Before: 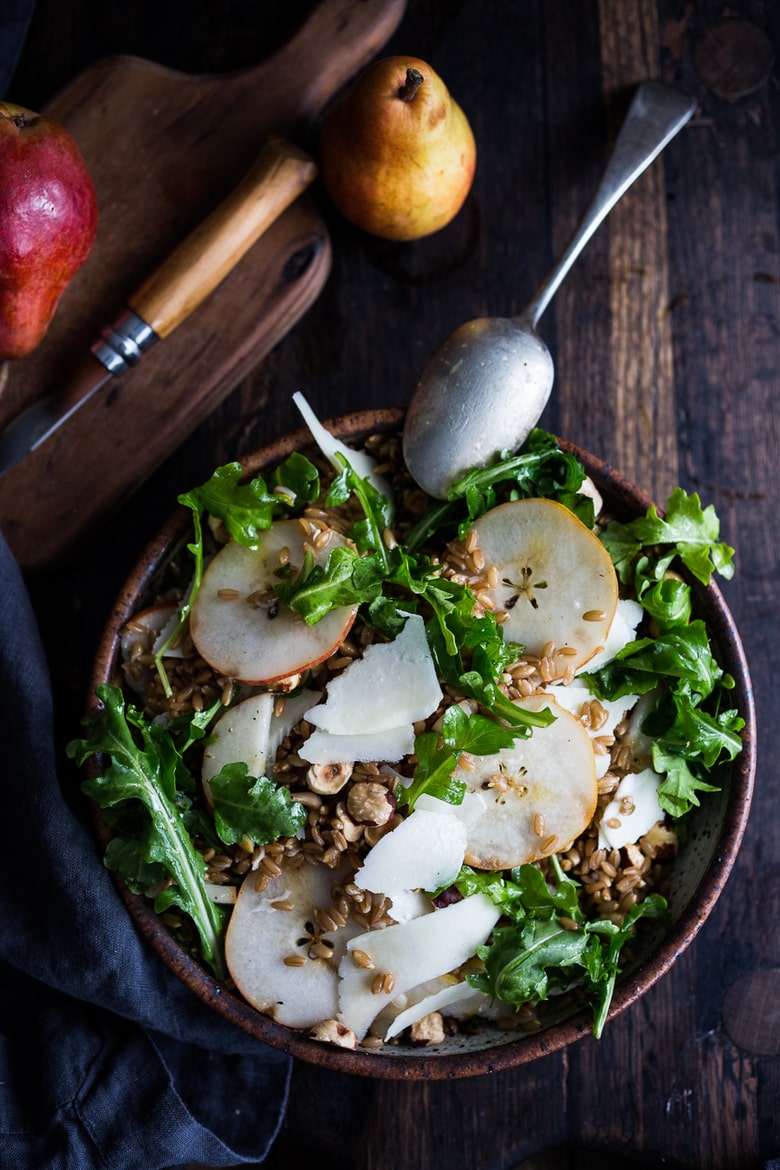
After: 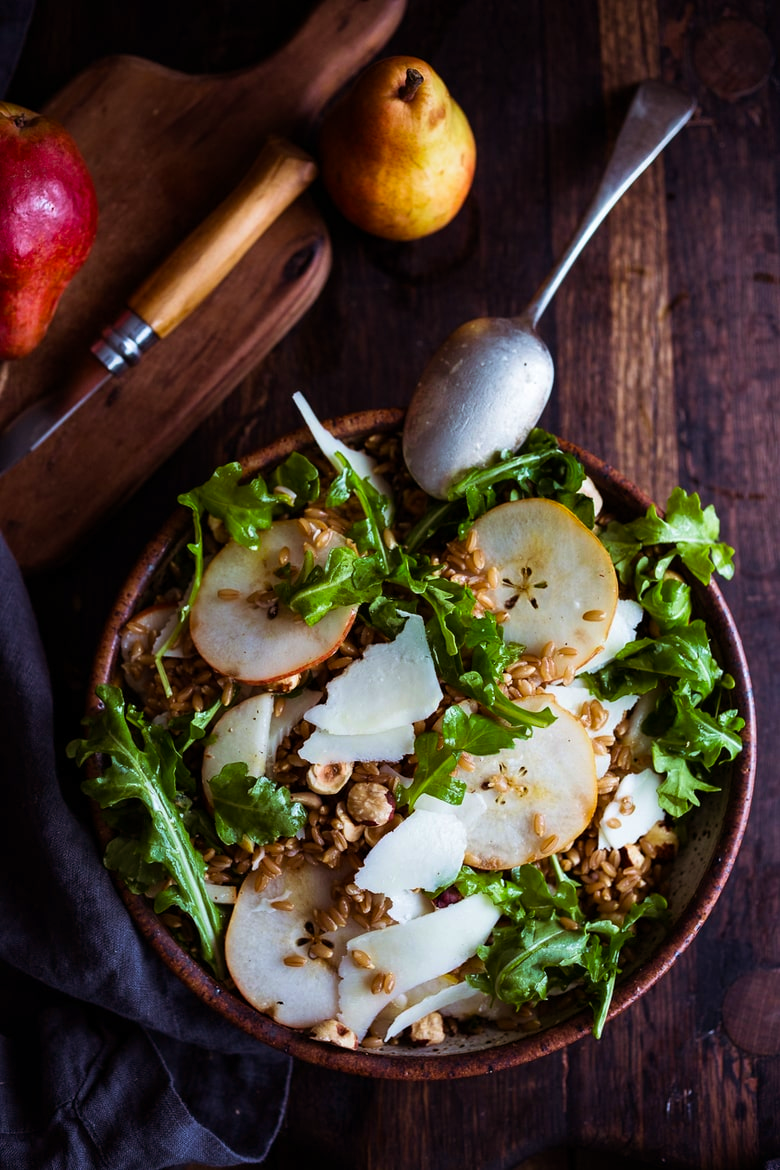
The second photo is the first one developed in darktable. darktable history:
velvia: on, module defaults
color balance rgb: shadows lift › chroma 9.813%, shadows lift › hue 43.84°, perceptual saturation grading › global saturation 14.585%, global vibrance 5.571%
